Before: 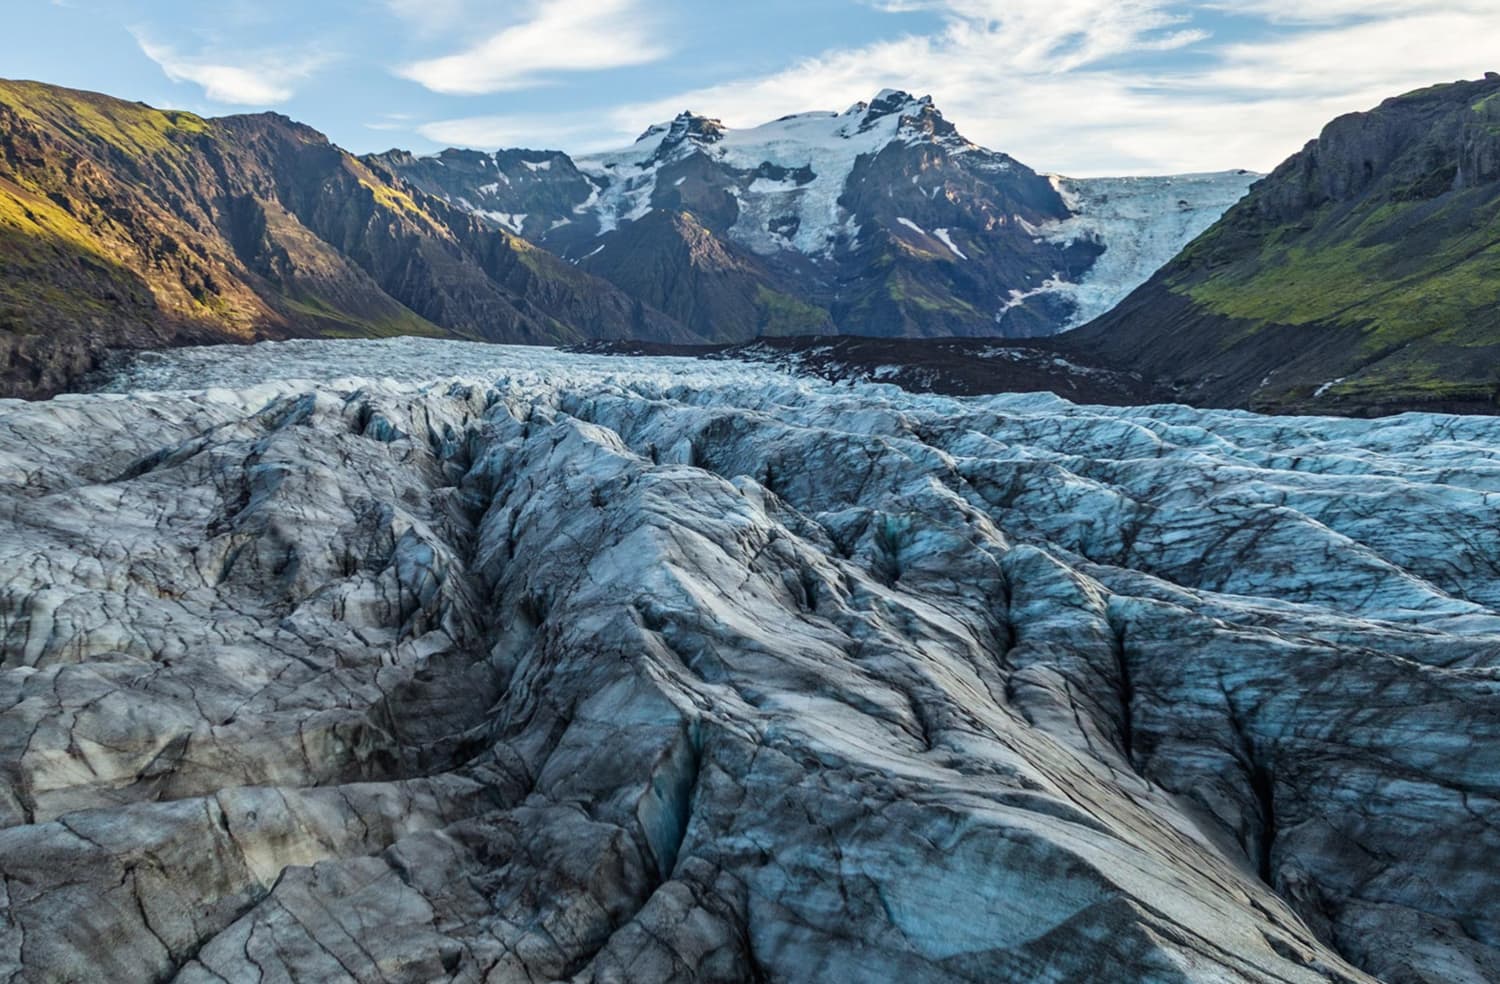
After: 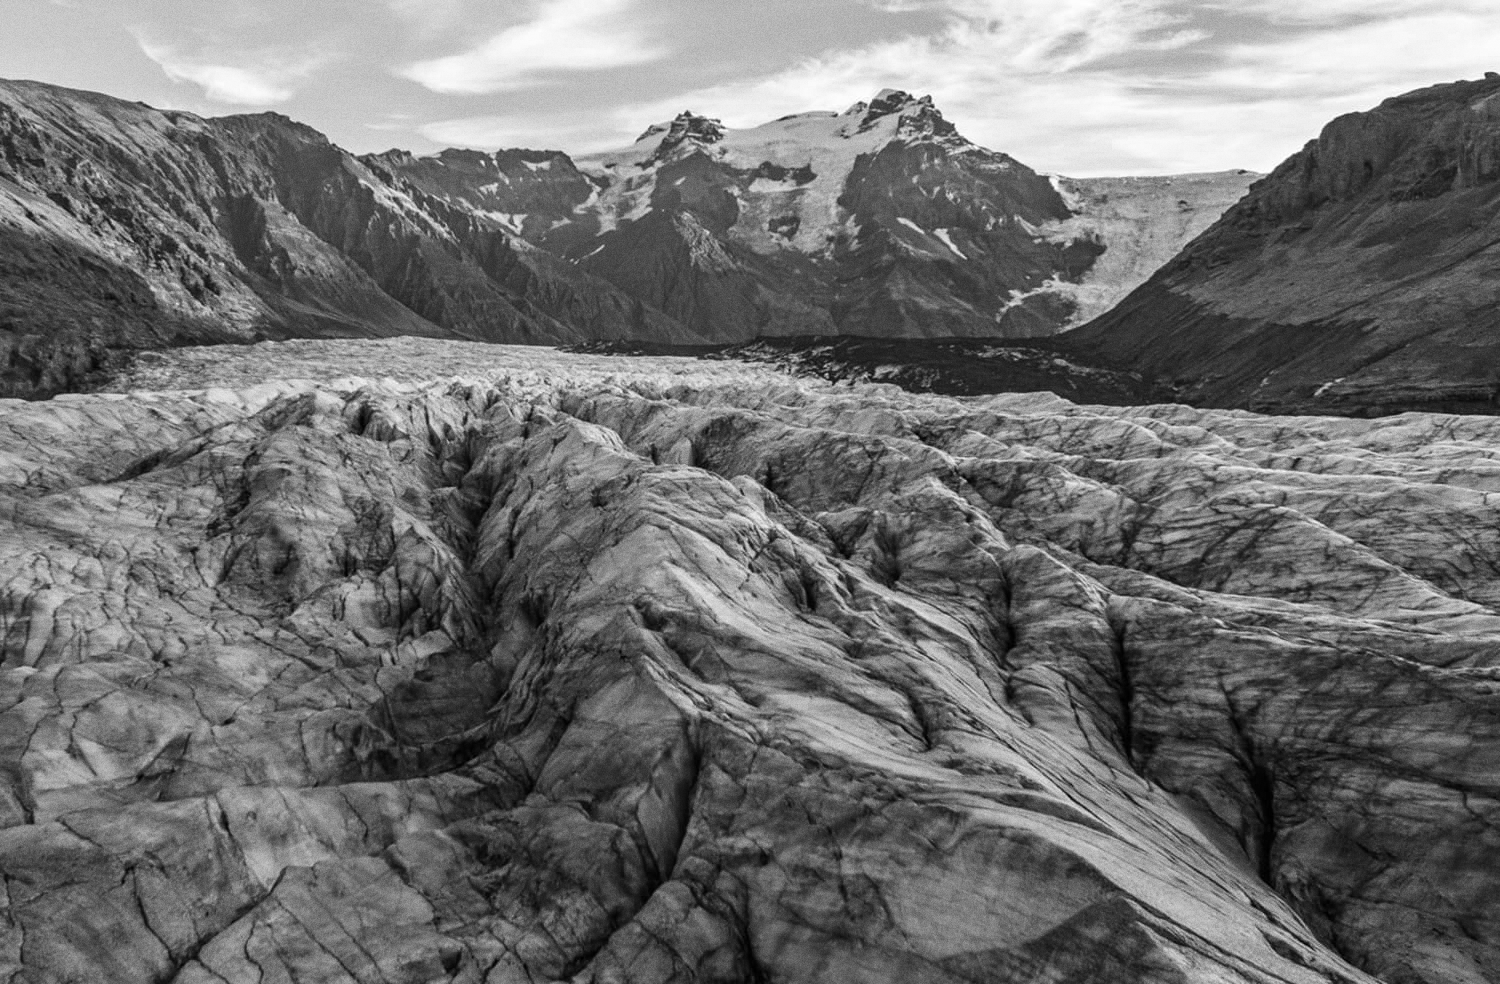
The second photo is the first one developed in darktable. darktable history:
monochrome: on, module defaults
color calibration: illuminant as shot in camera, x 0.37, y 0.382, temperature 4313.32 K
grain: on, module defaults
color correction: highlights a* 10.21, highlights b* 9.79, shadows a* 8.61, shadows b* 7.88, saturation 0.8
